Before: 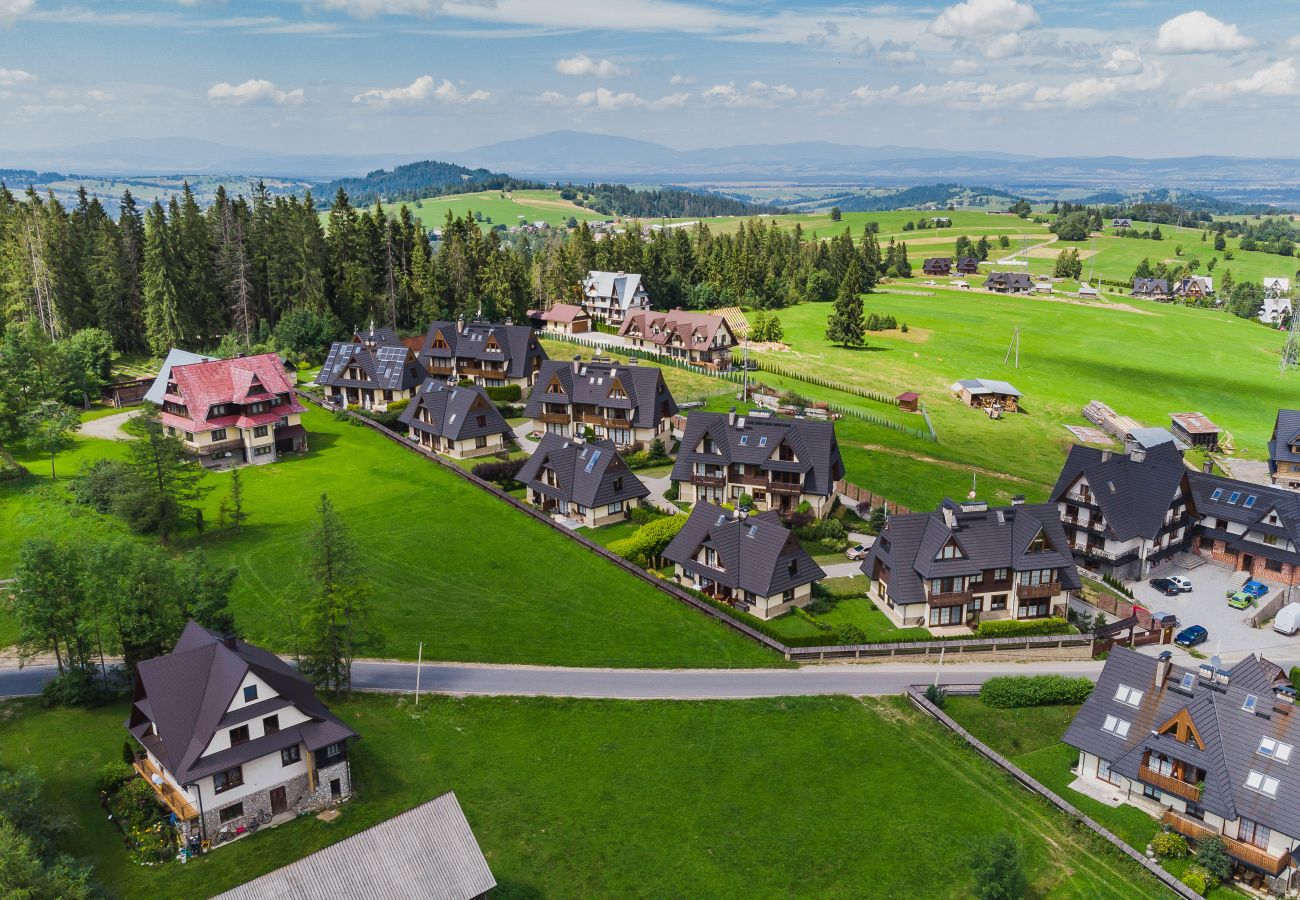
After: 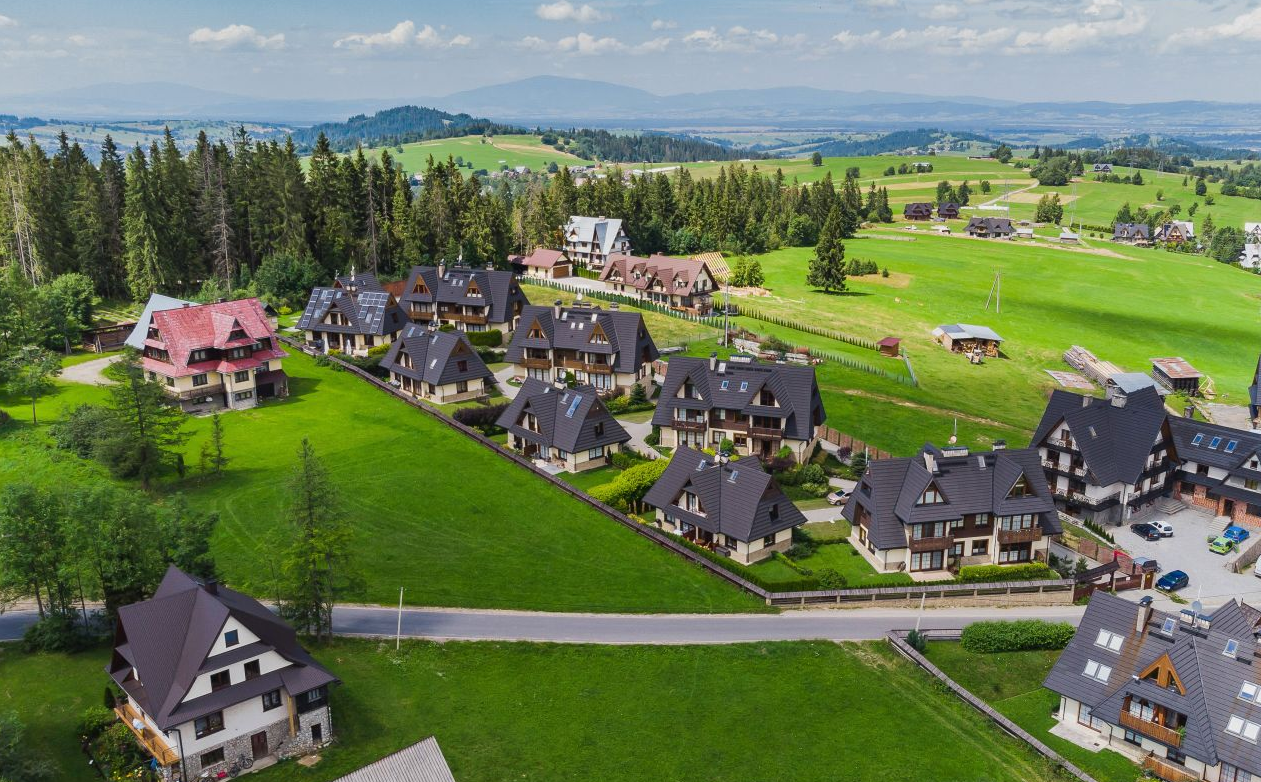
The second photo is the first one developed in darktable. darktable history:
crop: left 1.503%, top 6.114%, right 1.432%, bottom 6.95%
